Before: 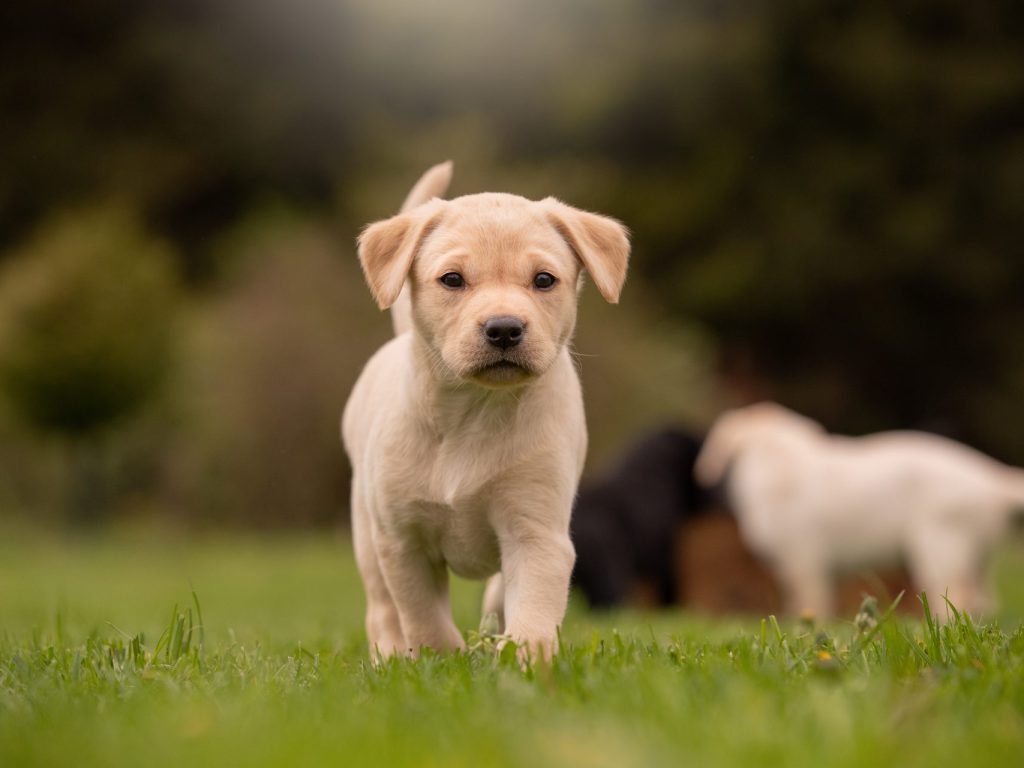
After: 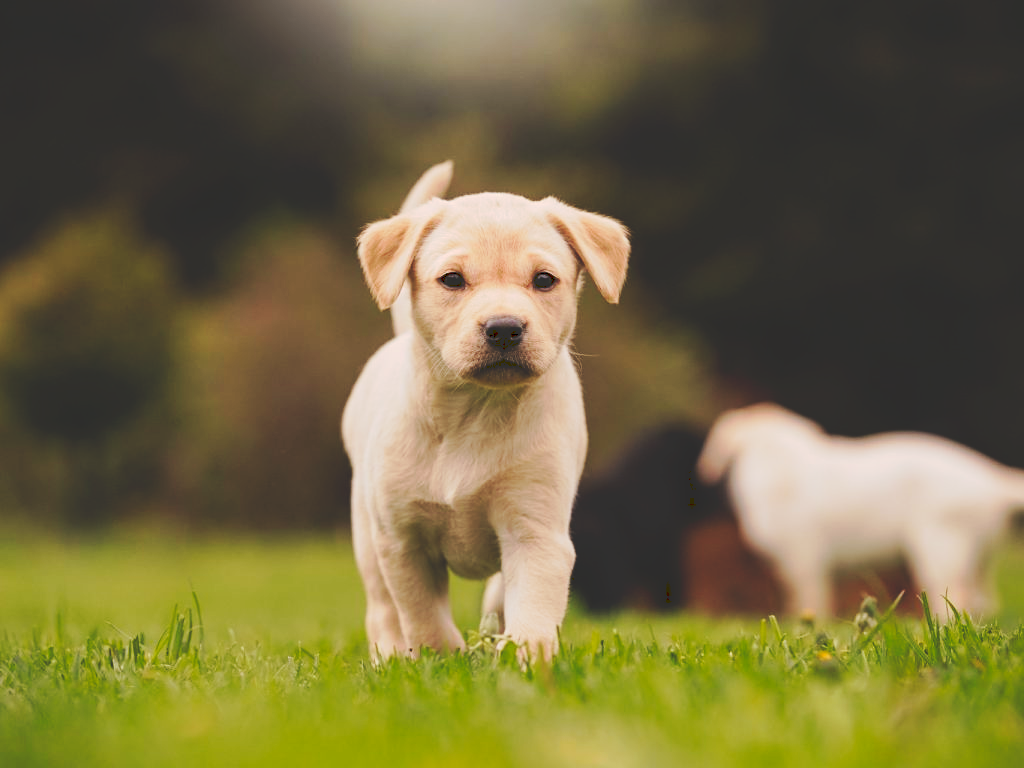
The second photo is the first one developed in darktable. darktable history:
sharpen: amount 0.208
tone curve: curves: ch0 [(0, 0) (0.003, 0.174) (0.011, 0.178) (0.025, 0.182) (0.044, 0.185) (0.069, 0.191) (0.1, 0.194) (0.136, 0.199) (0.177, 0.219) (0.224, 0.246) (0.277, 0.284) (0.335, 0.35) (0.399, 0.43) (0.468, 0.539) (0.543, 0.637) (0.623, 0.711) (0.709, 0.799) (0.801, 0.865) (0.898, 0.914) (1, 1)], preserve colors none
